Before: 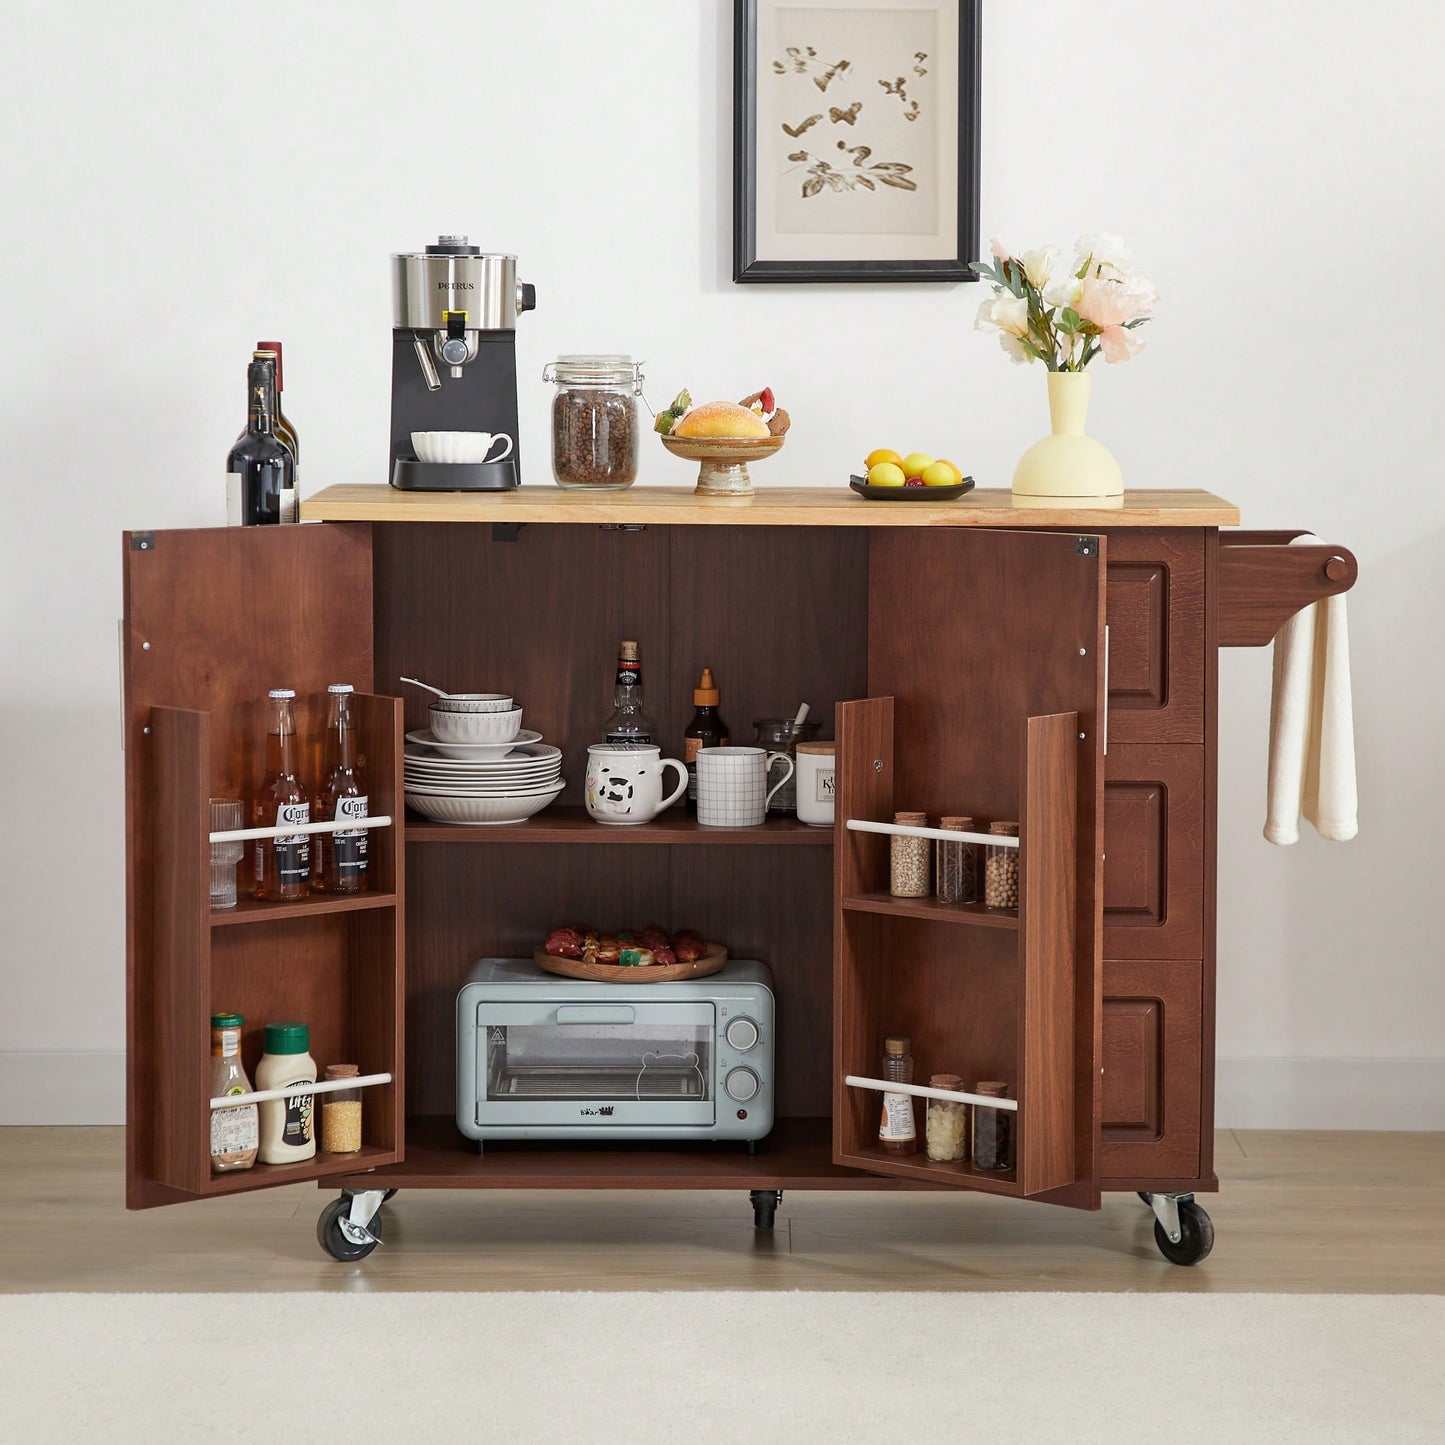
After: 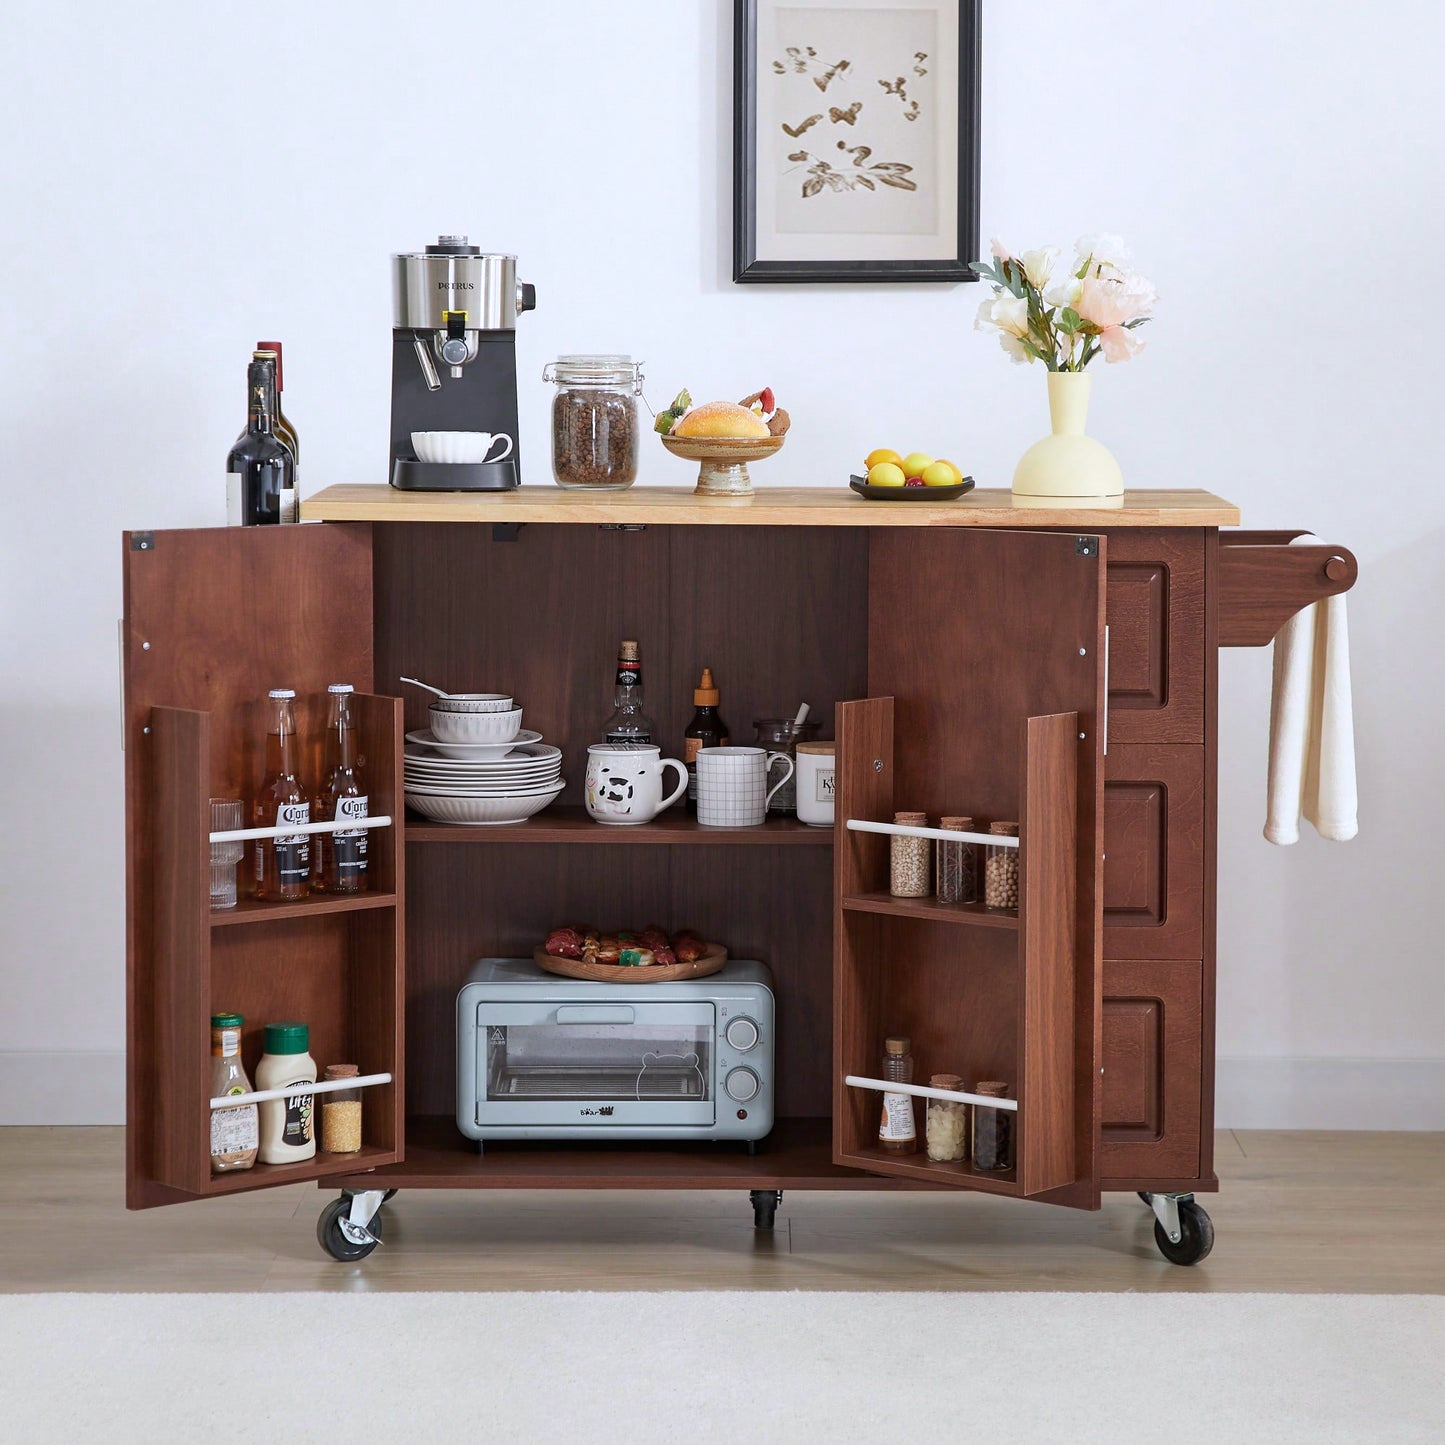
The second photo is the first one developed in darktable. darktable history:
exposure: exposure 0.025 EV, compensate exposure bias true, compensate highlight preservation false
color calibration: illuminant as shot in camera, x 0.358, y 0.373, temperature 4628.91 K
